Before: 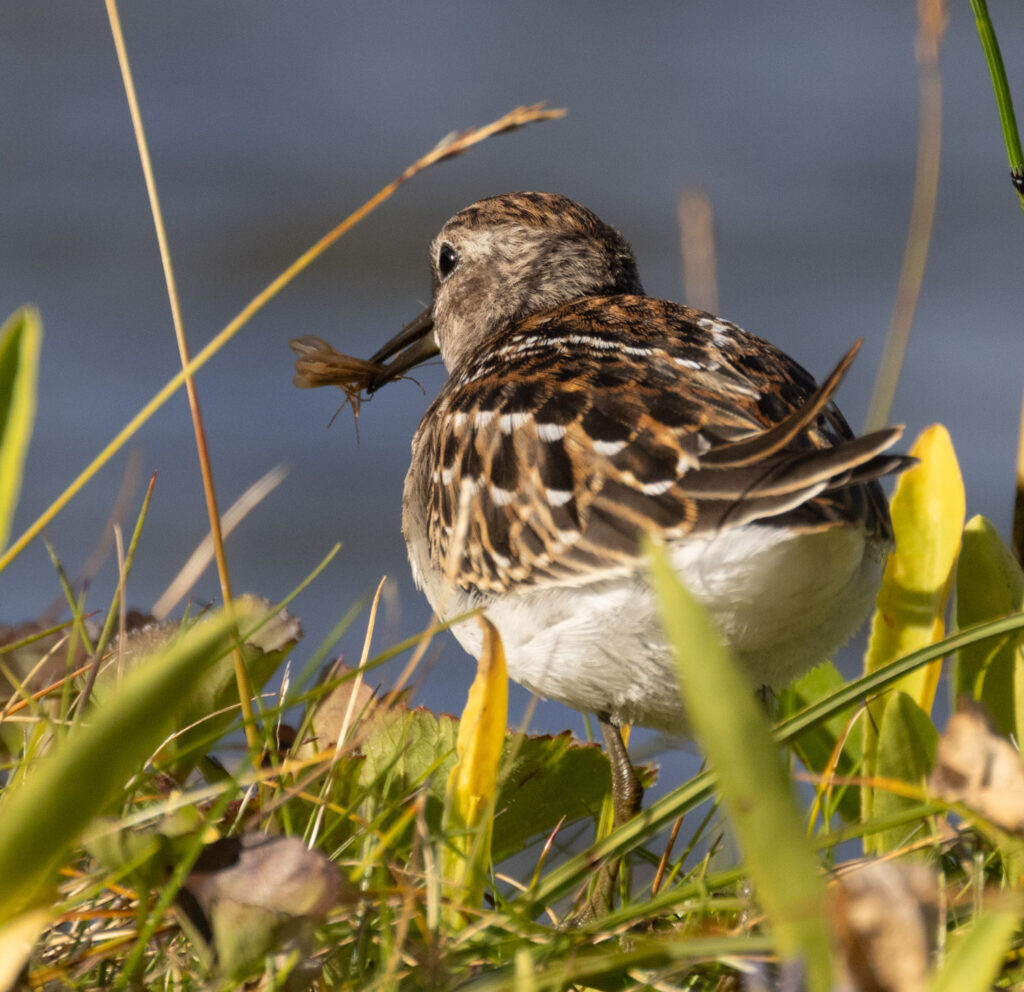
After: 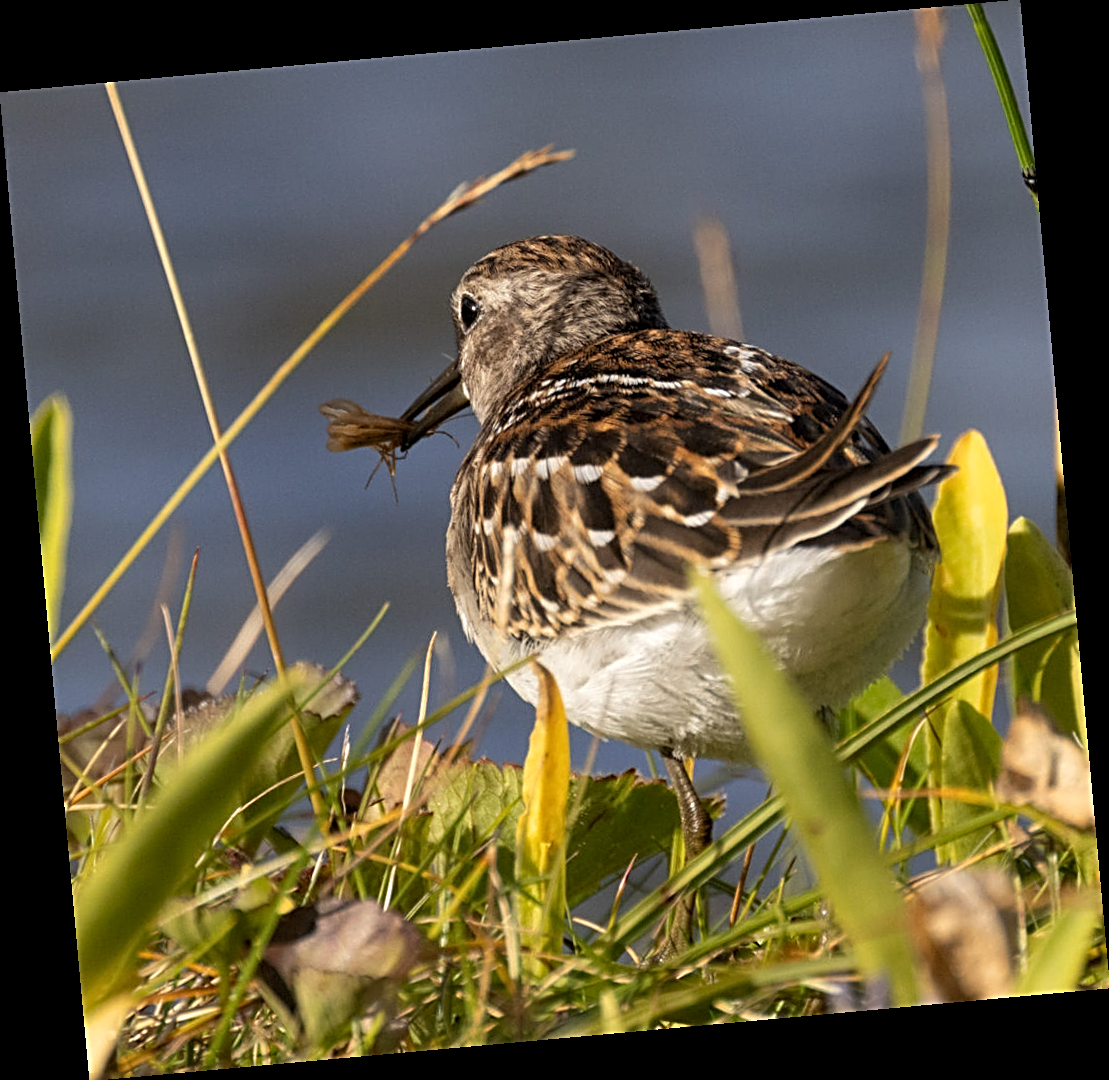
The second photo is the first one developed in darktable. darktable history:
local contrast: highlights 100%, shadows 100%, detail 120%, midtone range 0.2
sharpen: radius 2.676, amount 0.669
rotate and perspective: rotation -5.2°, automatic cropping off
